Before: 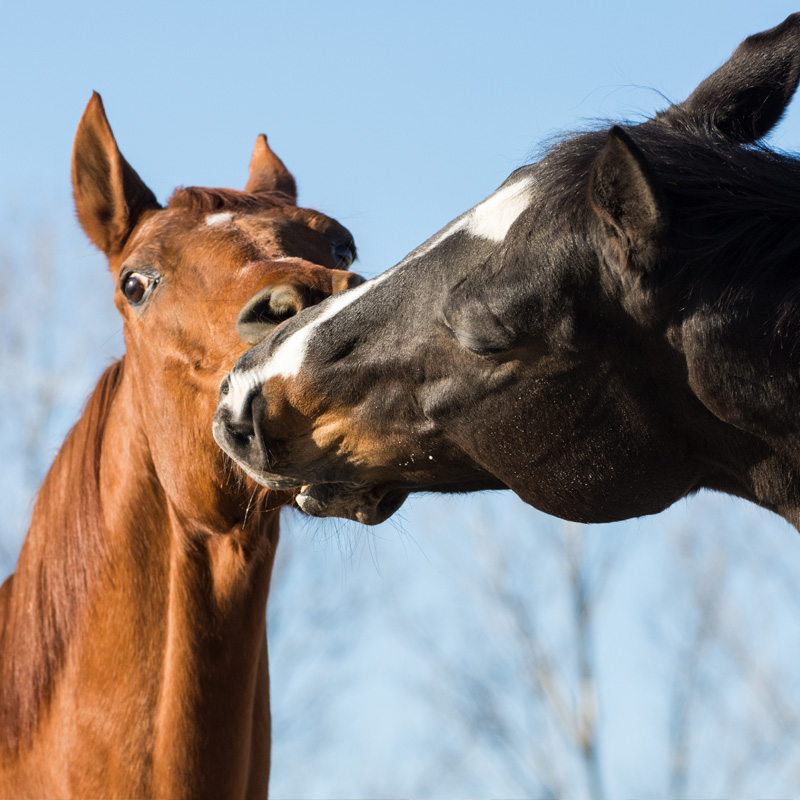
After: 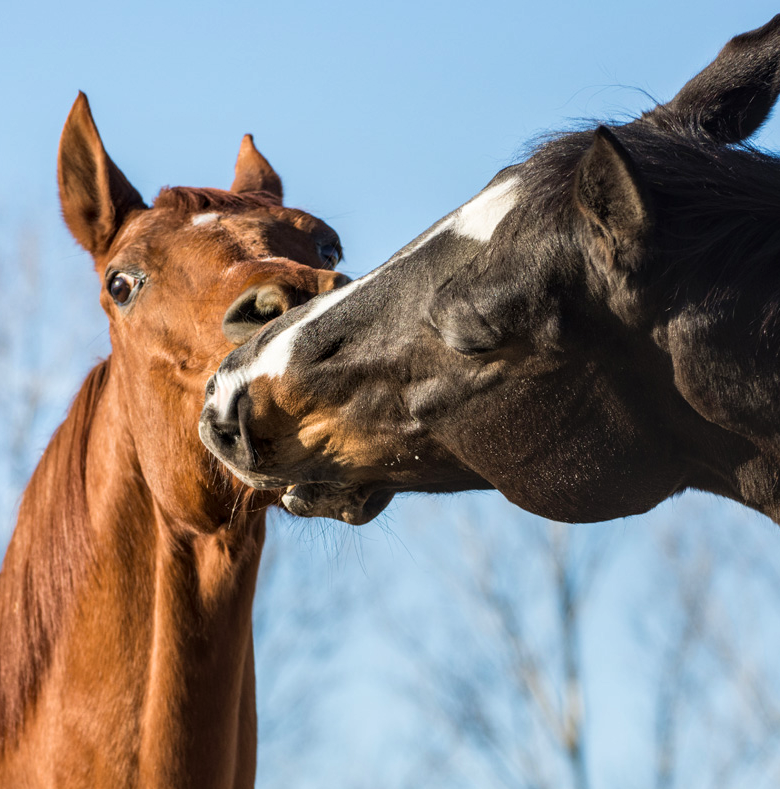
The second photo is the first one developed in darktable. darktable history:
velvia: on, module defaults
crop and rotate: left 1.774%, right 0.633%, bottom 1.28%
local contrast: on, module defaults
